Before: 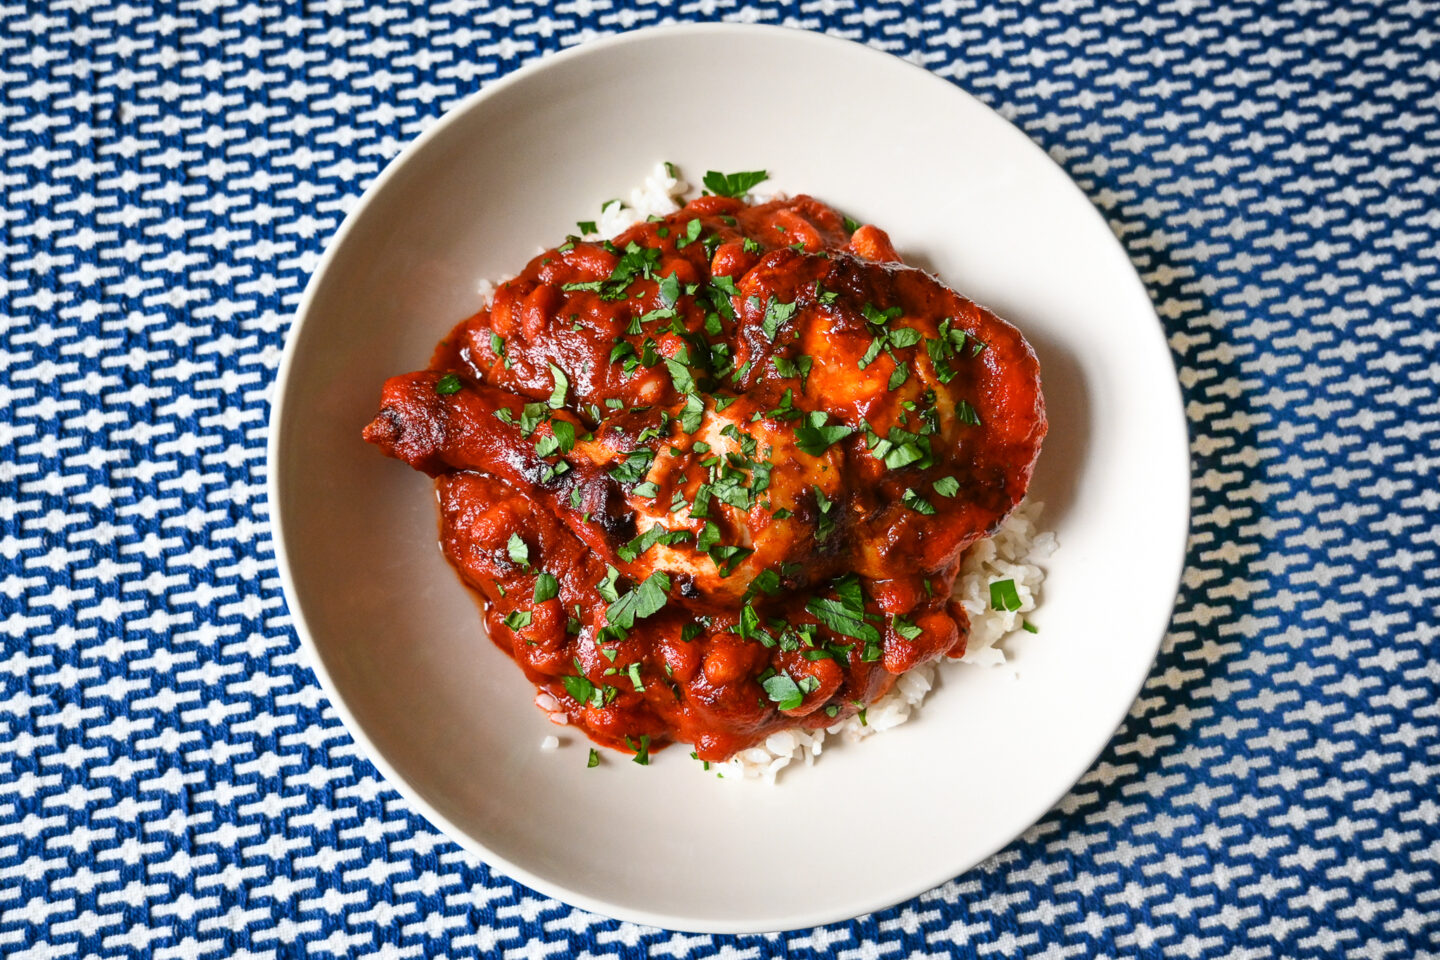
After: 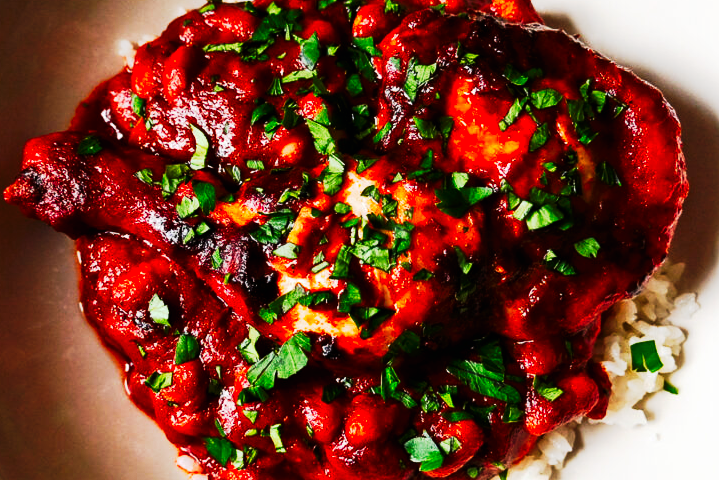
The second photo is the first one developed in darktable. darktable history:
crop: left 25%, top 25%, right 25%, bottom 25%
tone curve: curves: ch0 [(0, 0) (0.003, 0.005) (0.011, 0.006) (0.025, 0.004) (0.044, 0.004) (0.069, 0.007) (0.1, 0.014) (0.136, 0.018) (0.177, 0.034) (0.224, 0.065) (0.277, 0.089) (0.335, 0.143) (0.399, 0.219) (0.468, 0.327) (0.543, 0.455) (0.623, 0.63) (0.709, 0.786) (0.801, 0.87) (0.898, 0.922) (1, 1)], preserve colors none
